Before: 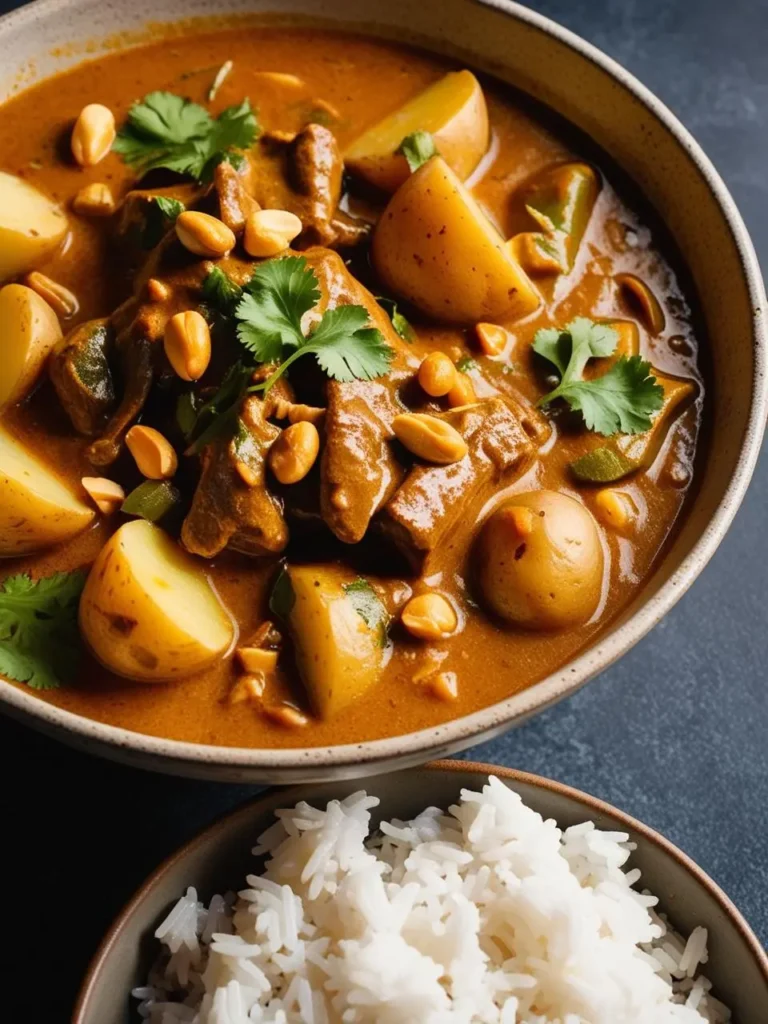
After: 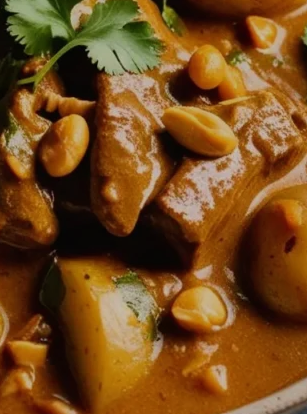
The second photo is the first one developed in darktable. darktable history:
exposure: black level correction 0, exposure -0.733 EV, compensate highlight preservation false
crop: left 29.968%, top 30.075%, right 30.033%, bottom 29.473%
